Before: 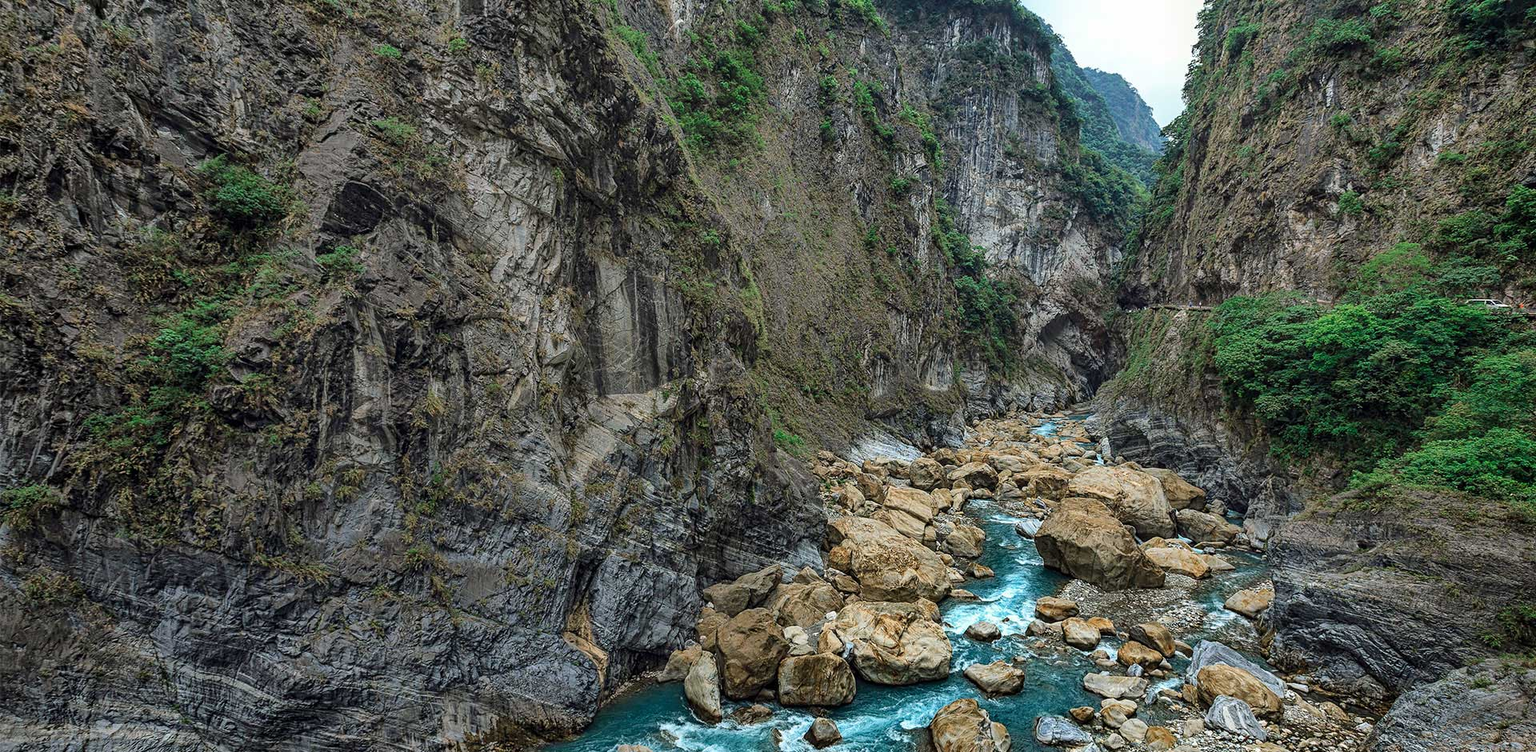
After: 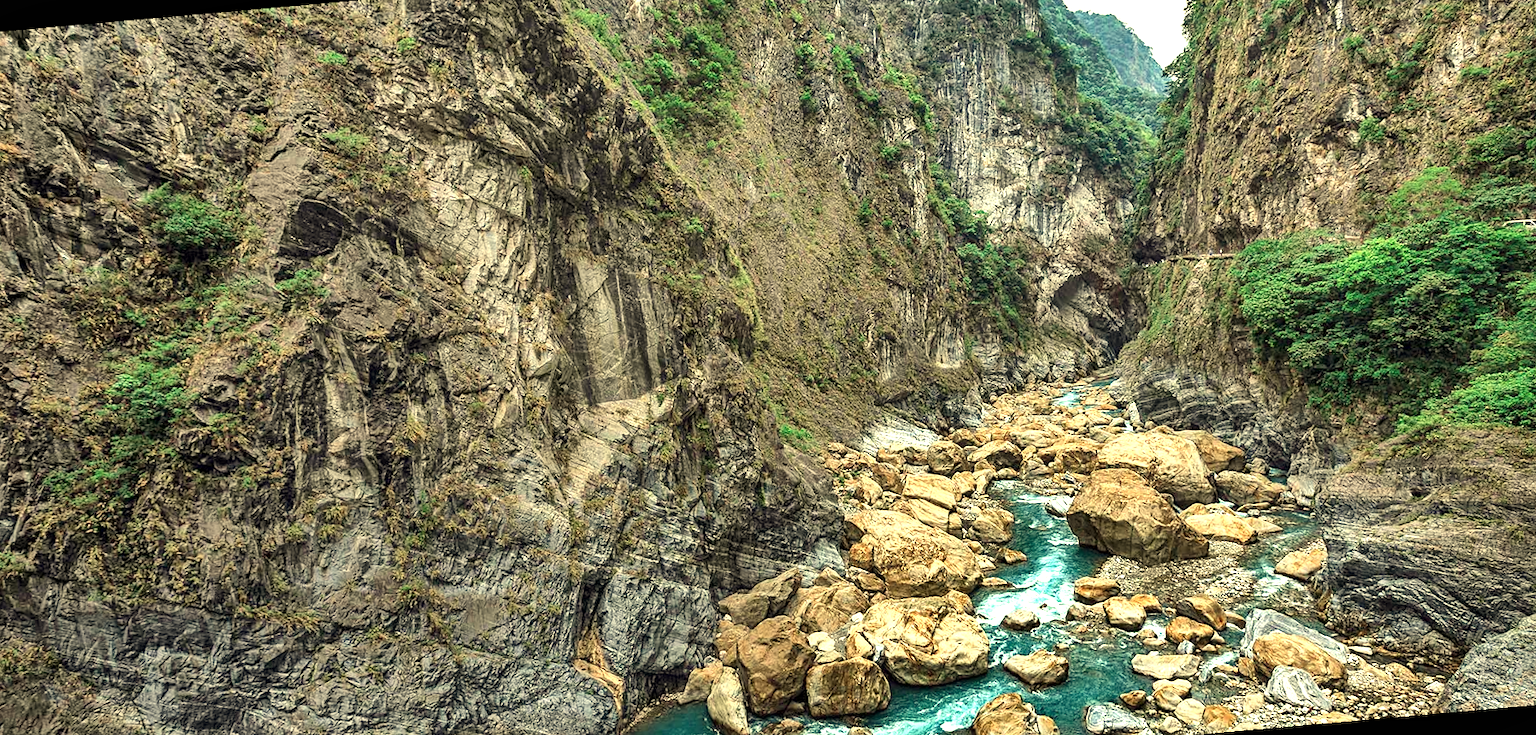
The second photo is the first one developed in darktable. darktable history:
rotate and perspective: rotation -5°, crop left 0.05, crop right 0.952, crop top 0.11, crop bottom 0.89
exposure: black level correction 0, exposure 1.1 EV, compensate exposure bias true, compensate highlight preservation false
white balance: red 1.08, blue 0.791
contrast brightness saturation: saturation -0.04
local contrast: mode bilateral grid, contrast 20, coarseness 50, detail 120%, midtone range 0.2
shadows and highlights: soften with gaussian
